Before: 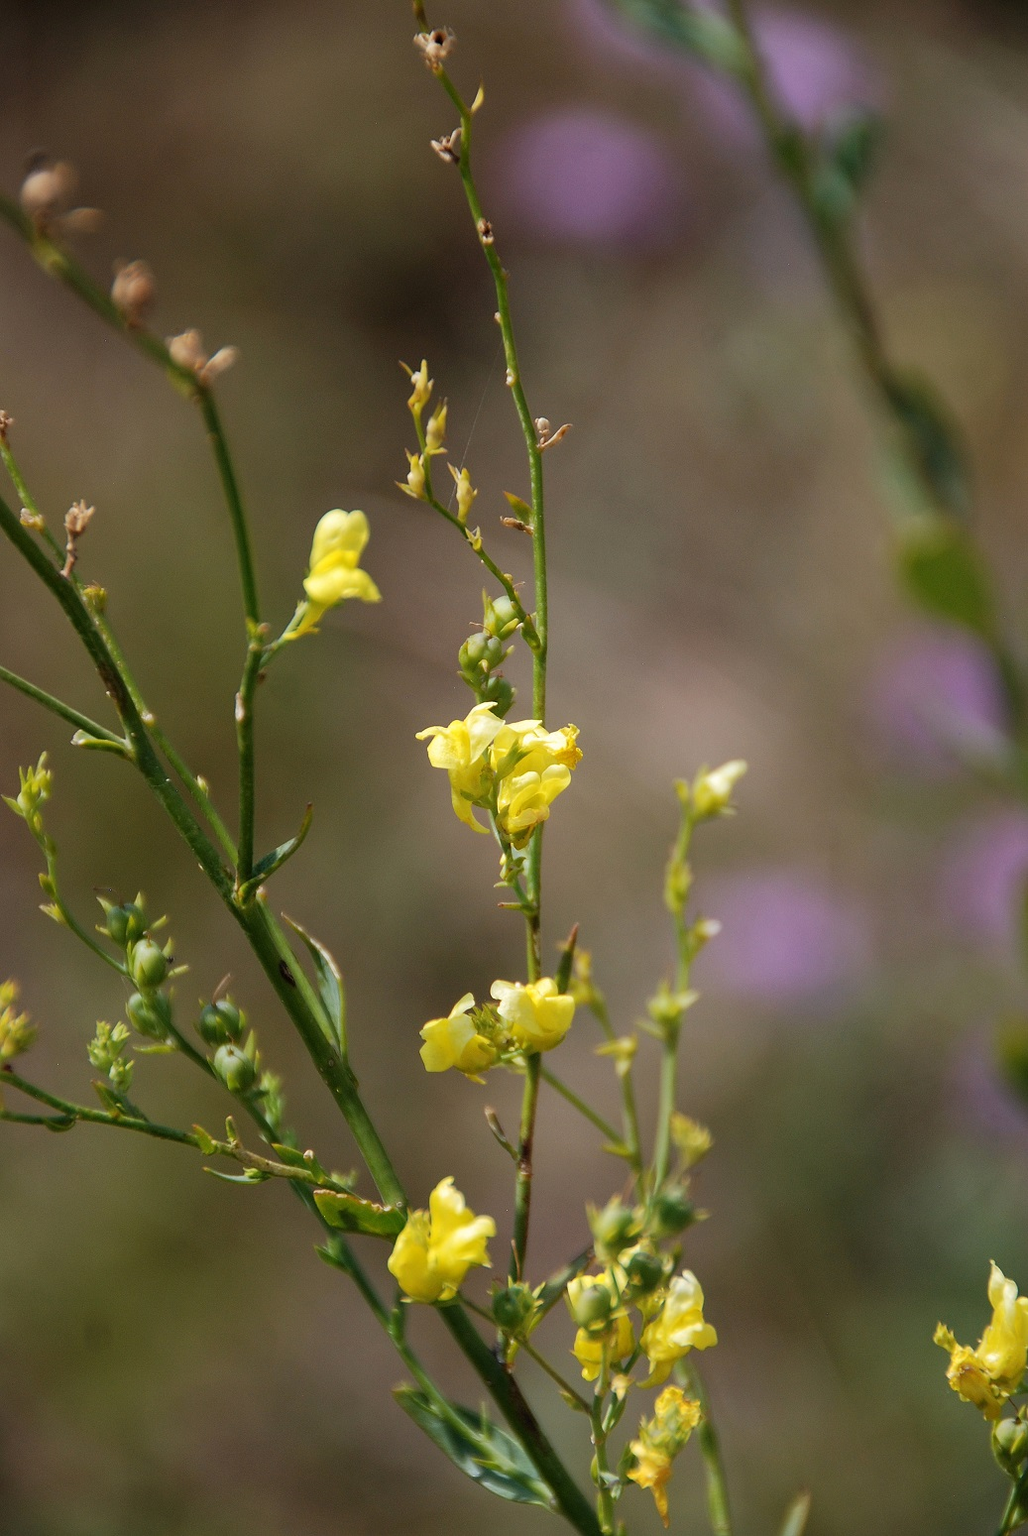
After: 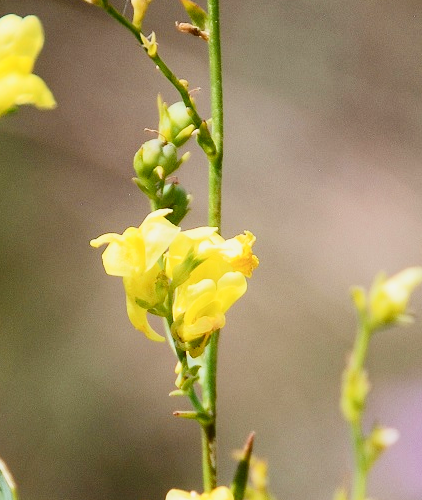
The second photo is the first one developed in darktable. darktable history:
filmic rgb: middle gray luminance 4.51%, black relative exposure -13.14 EV, white relative exposure 5.02 EV, target black luminance 0%, hardness 5.17, latitude 59.66%, contrast 0.77, highlights saturation mix 3.64%, shadows ↔ highlights balance 26.36%
exposure: black level correction -0.002, exposure 0.543 EV, compensate highlight preservation false
crop: left 31.746%, top 32.219%, right 27.518%, bottom 35.466%
contrast brightness saturation: contrast 0.406, brightness 0.054, saturation 0.262
